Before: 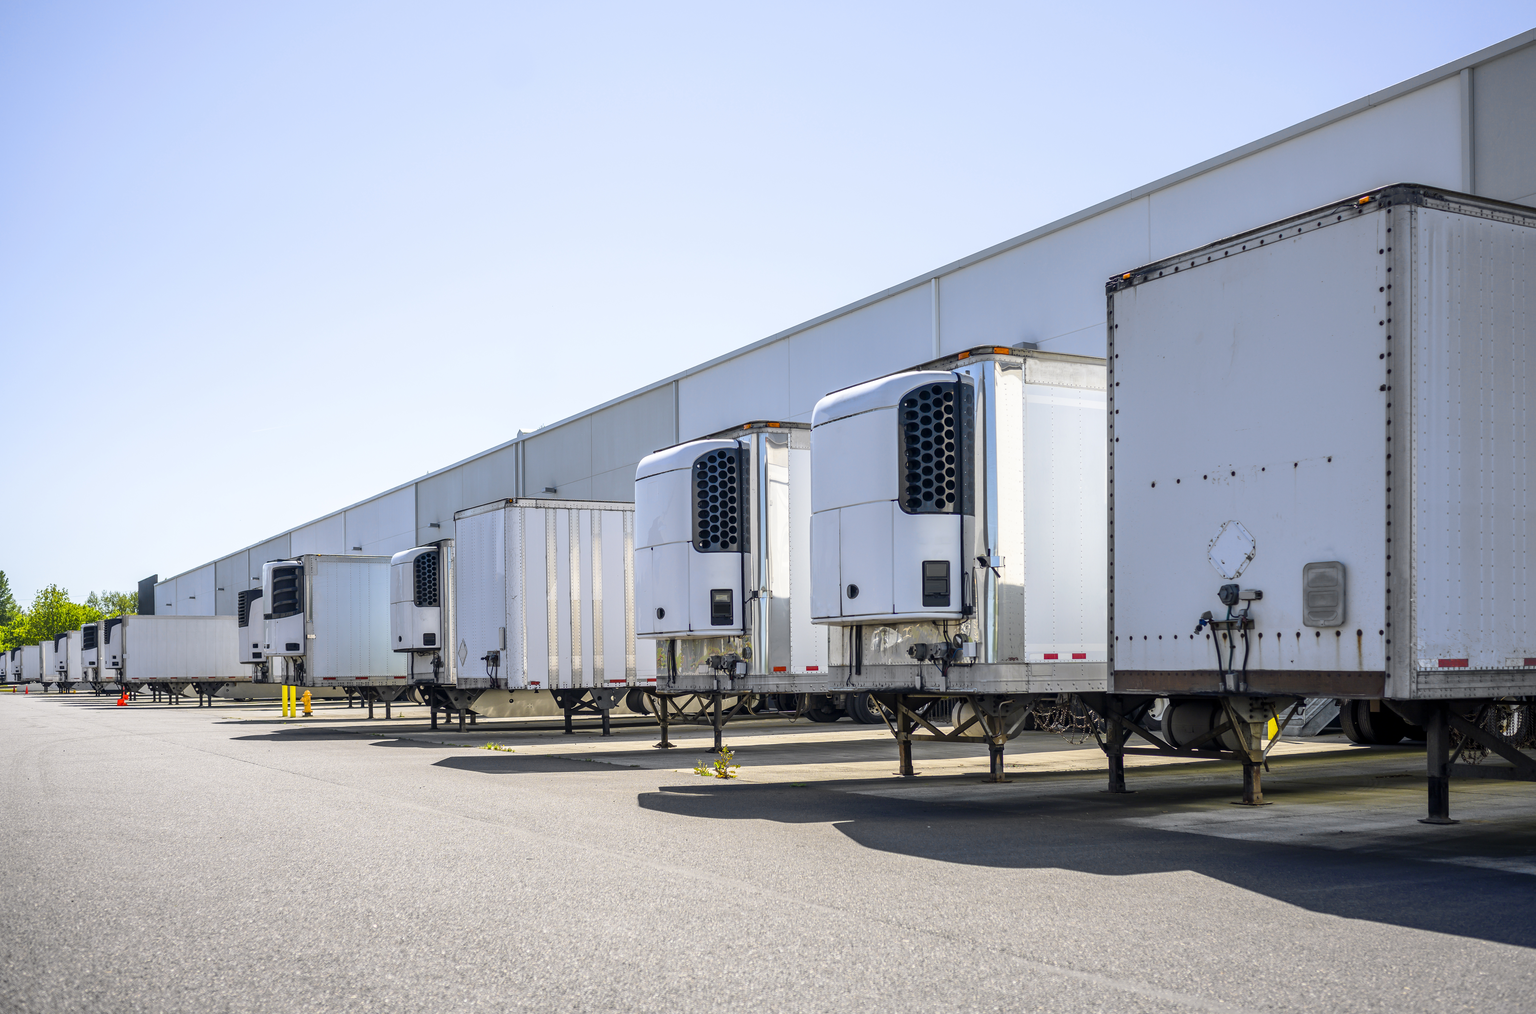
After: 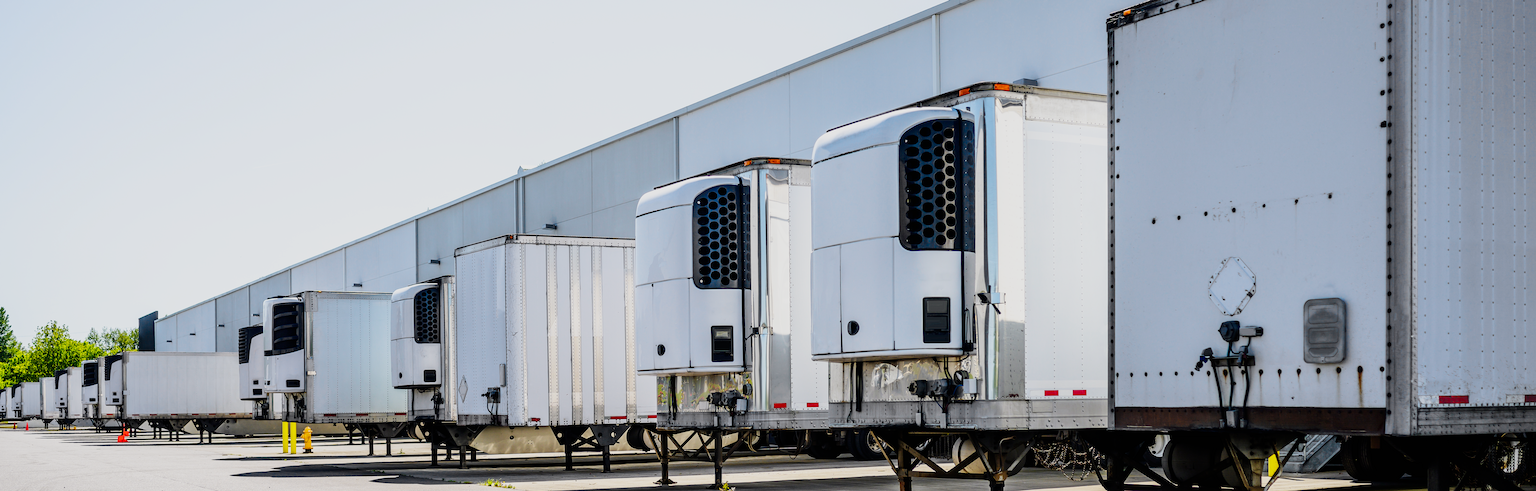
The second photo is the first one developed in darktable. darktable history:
crop and rotate: top 26.056%, bottom 25.543%
sigmoid: contrast 1.8, skew -0.2, preserve hue 0%, red attenuation 0.1, red rotation 0.035, green attenuation 0.1, green rotation -0.017, blue attenuation 0.15, blue rotation -0.052, base primaries Rec2020
